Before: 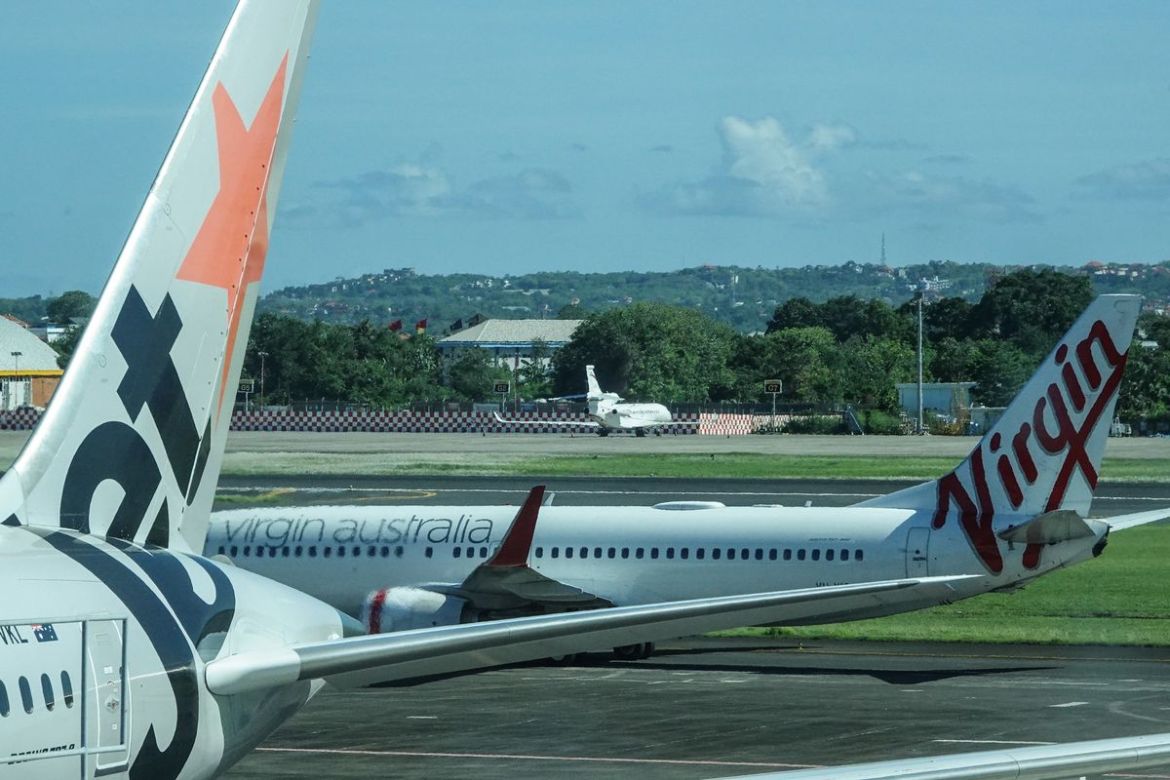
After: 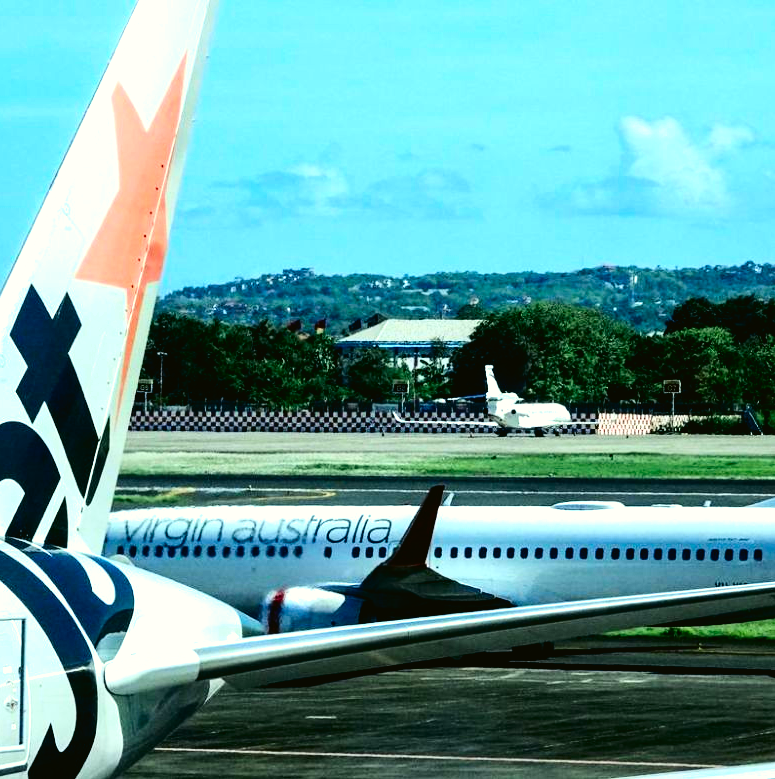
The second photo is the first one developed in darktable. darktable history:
exposure: compensate highlight preservation false
filmic rgb: black relative exposure -8.22 EV, white relative exposure 2.24 EV, hardness 7.1, latitude 85.26%, contrast 1.69, highlights saturation mix -4.24%, shadows ↔ highlights balance -2.77%, preserve chrominance no, color science v5 (2021)
tone curve: curves: ch0 [(0, 0.023) (0.087, 0.065) (0.184, 0.168) (0.45, 0.54) (0.57, 0.683) (0.722, 0.825) (0.877, 0.948) (1, 1)]; ch1 [(0, 0) (0.388, 0.369) (0.447, 0.447) (0.505, 0.5) (0.534, 0.528) (0.573, 0.583) (0.663, 0.68) (1, 1)]; ch2 [(0, 0) (0.314, 0.223) (0.427, 0.405) (0.492, 0.505) (0.531, 0.55) (0.589, 0.599) (1, 1)], color space Lab, independent channels, preserve colors none
crop and rotate: left 8.708%, right 25.017%
